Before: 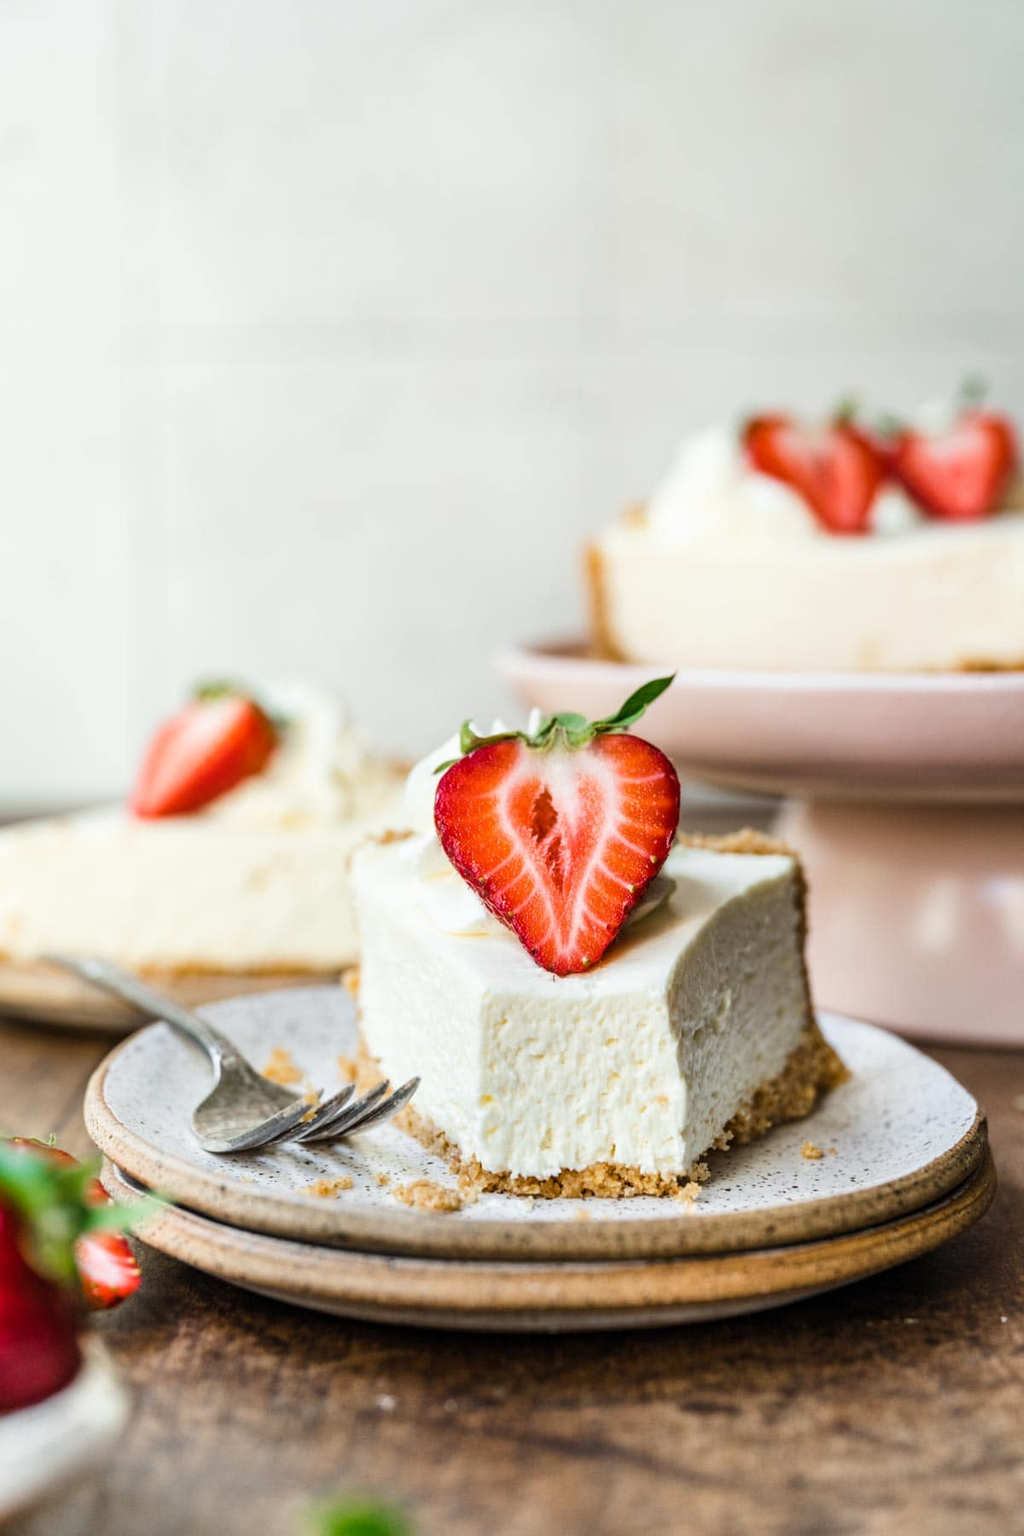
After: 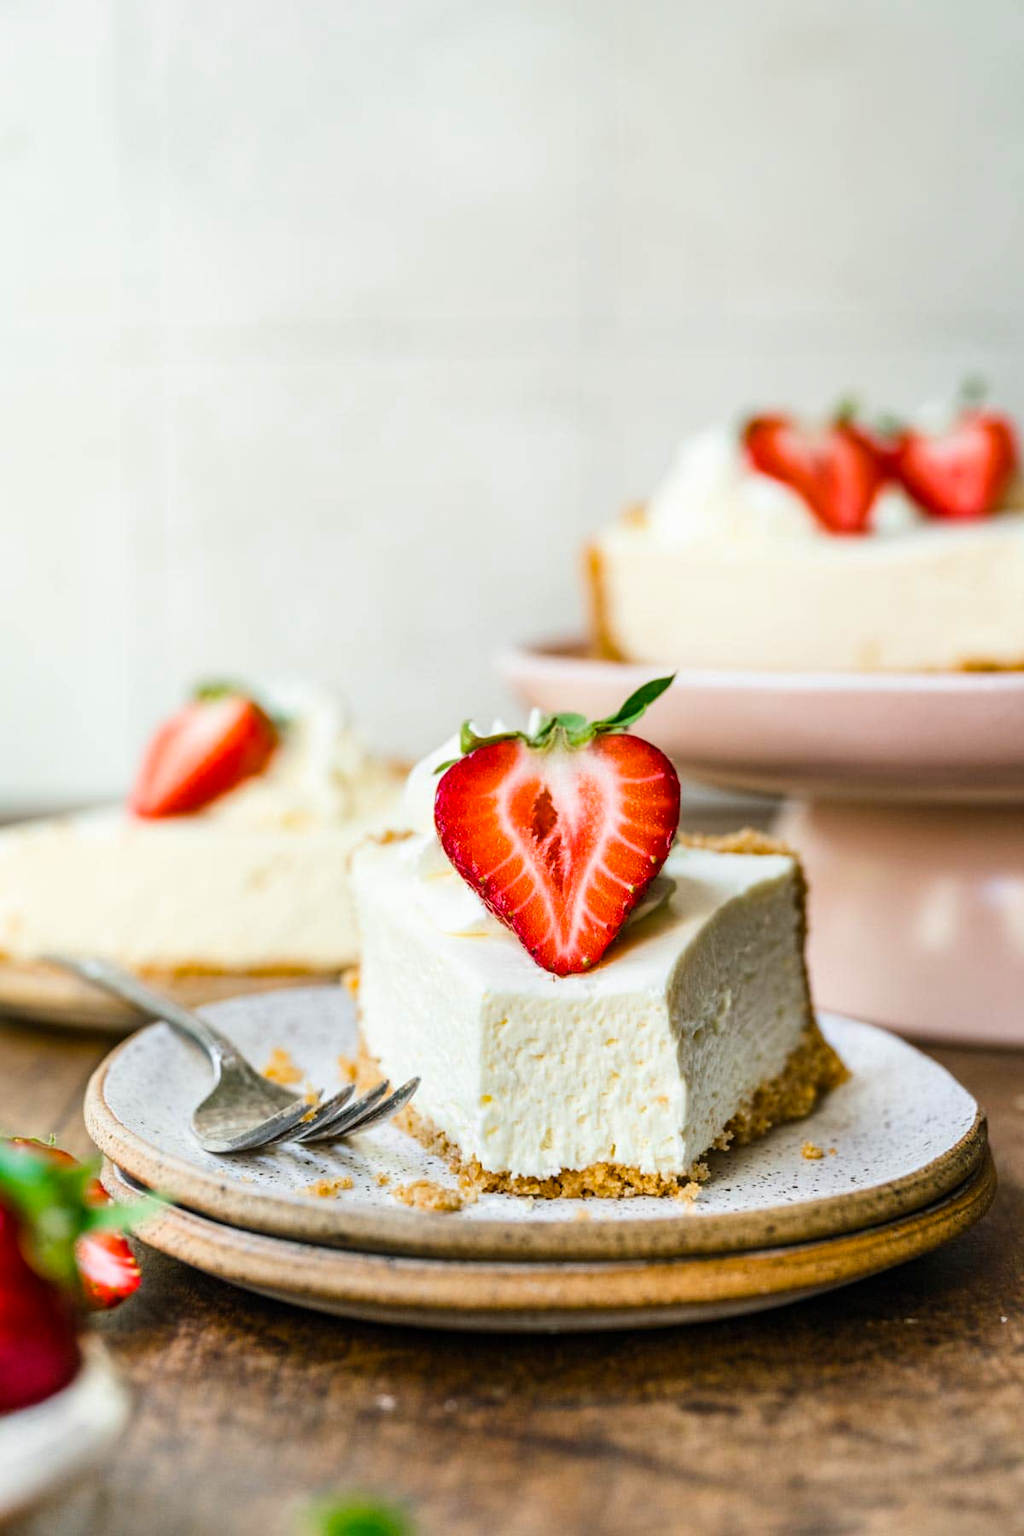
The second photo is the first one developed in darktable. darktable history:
color balance rgb: shadows lift › chroma 2.013%, shadows lift › hue 135.63°, perceptual saturation grading › global saturation 17.095%, global vibrance 9.972%
contrast brightness saturation: contrast 0.039, saturation 0.067
